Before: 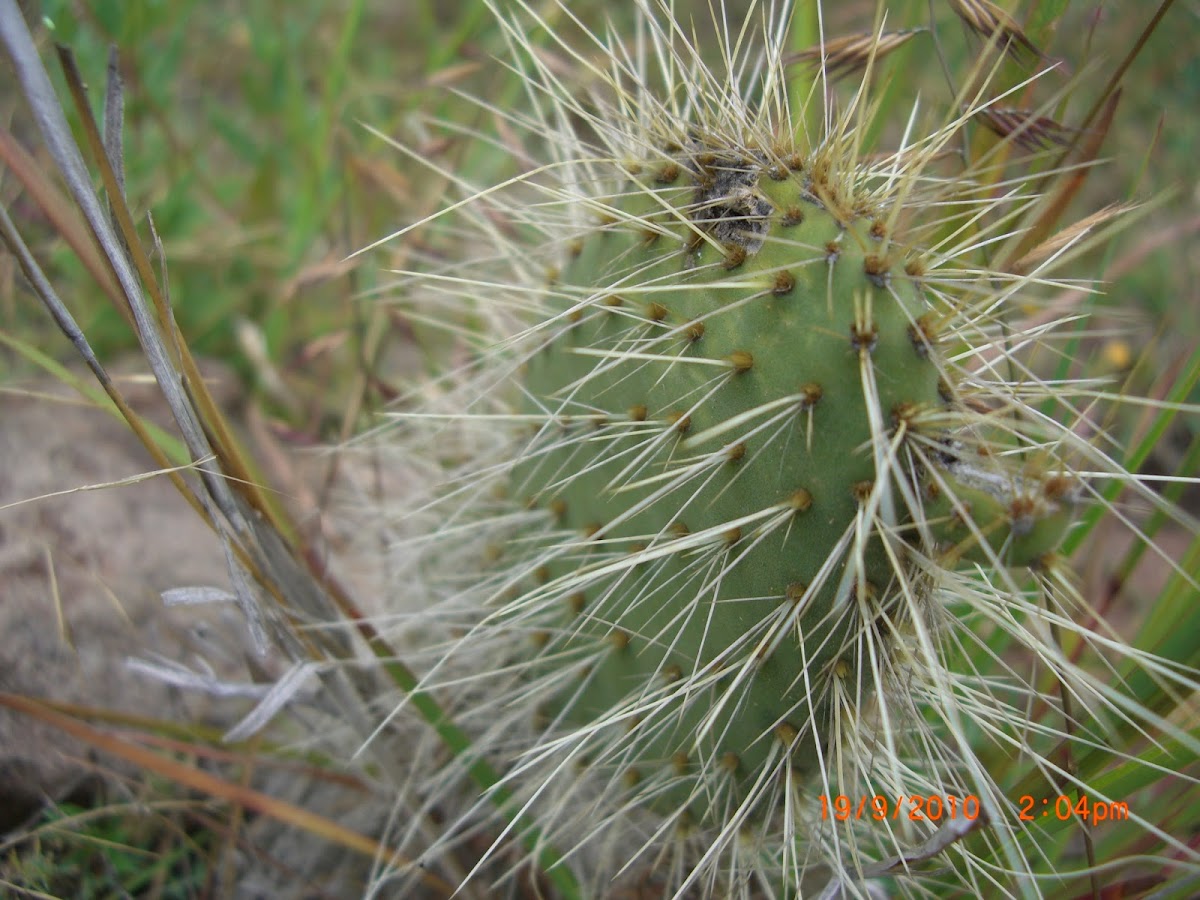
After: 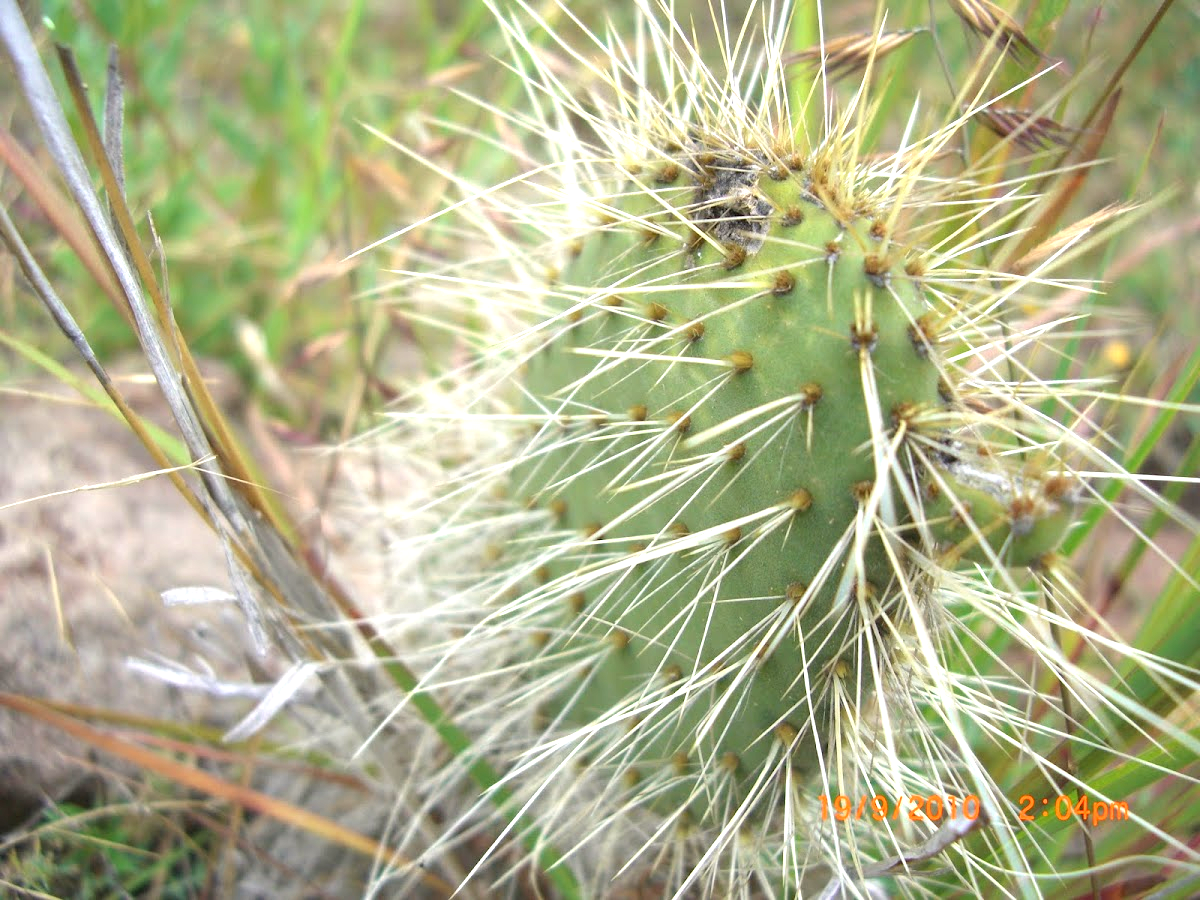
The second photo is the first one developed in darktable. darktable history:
exposure: exposure 1.25 EV, compensate exposure bias true, compensate highlight preservation false
white balance: red 1.009, blue 0.985
